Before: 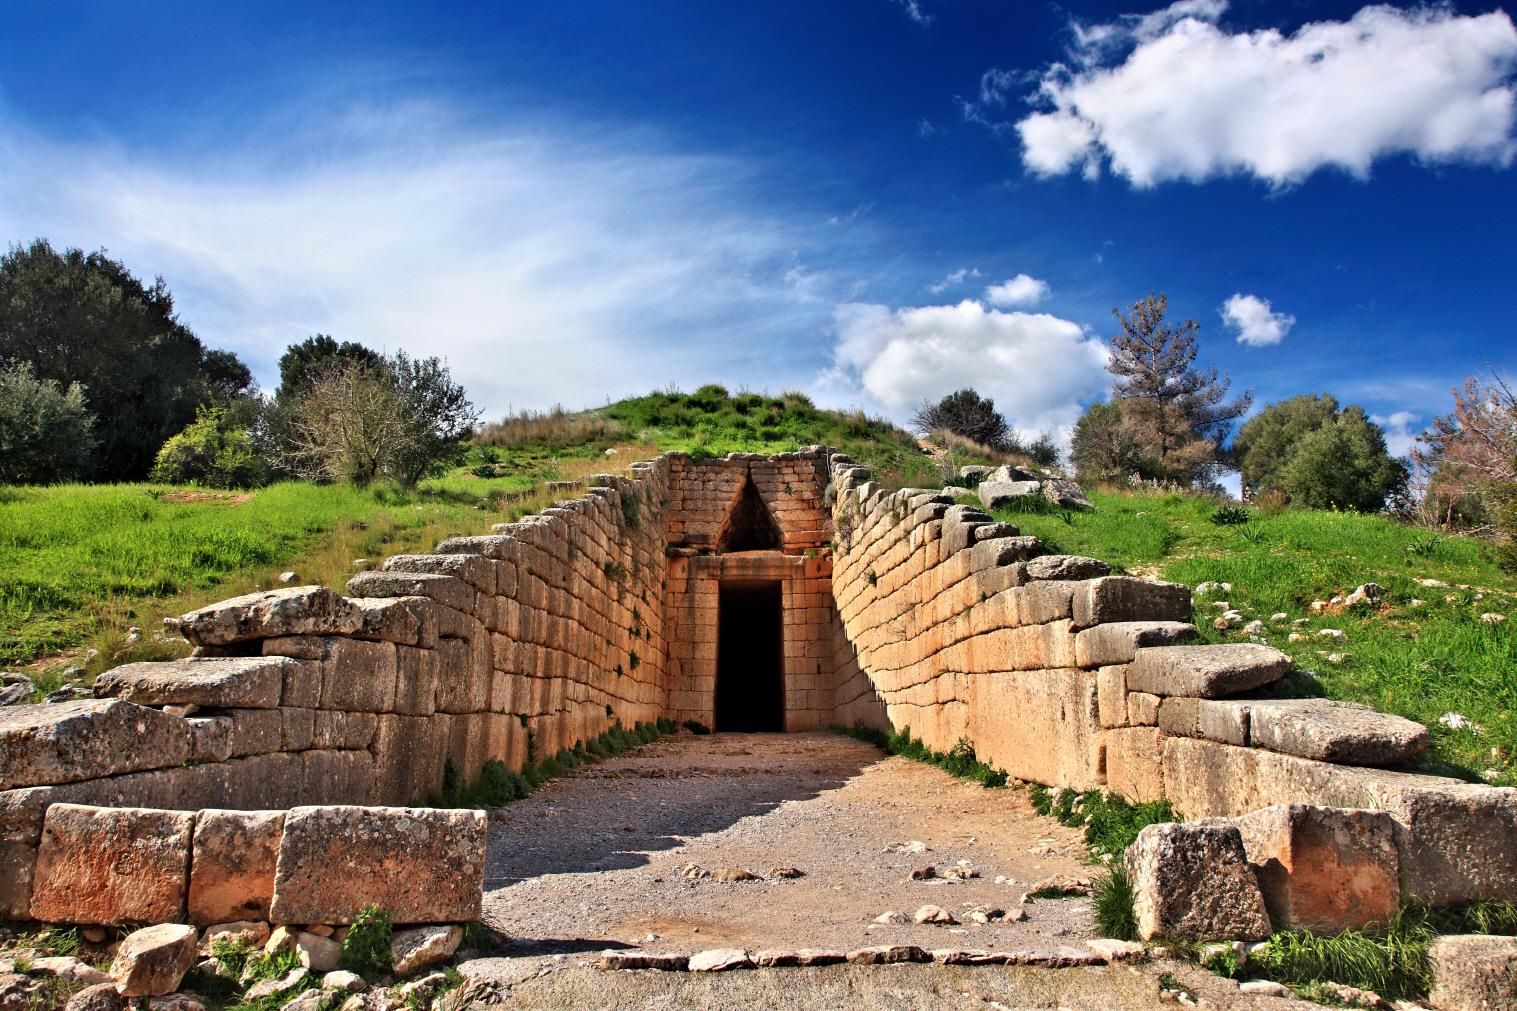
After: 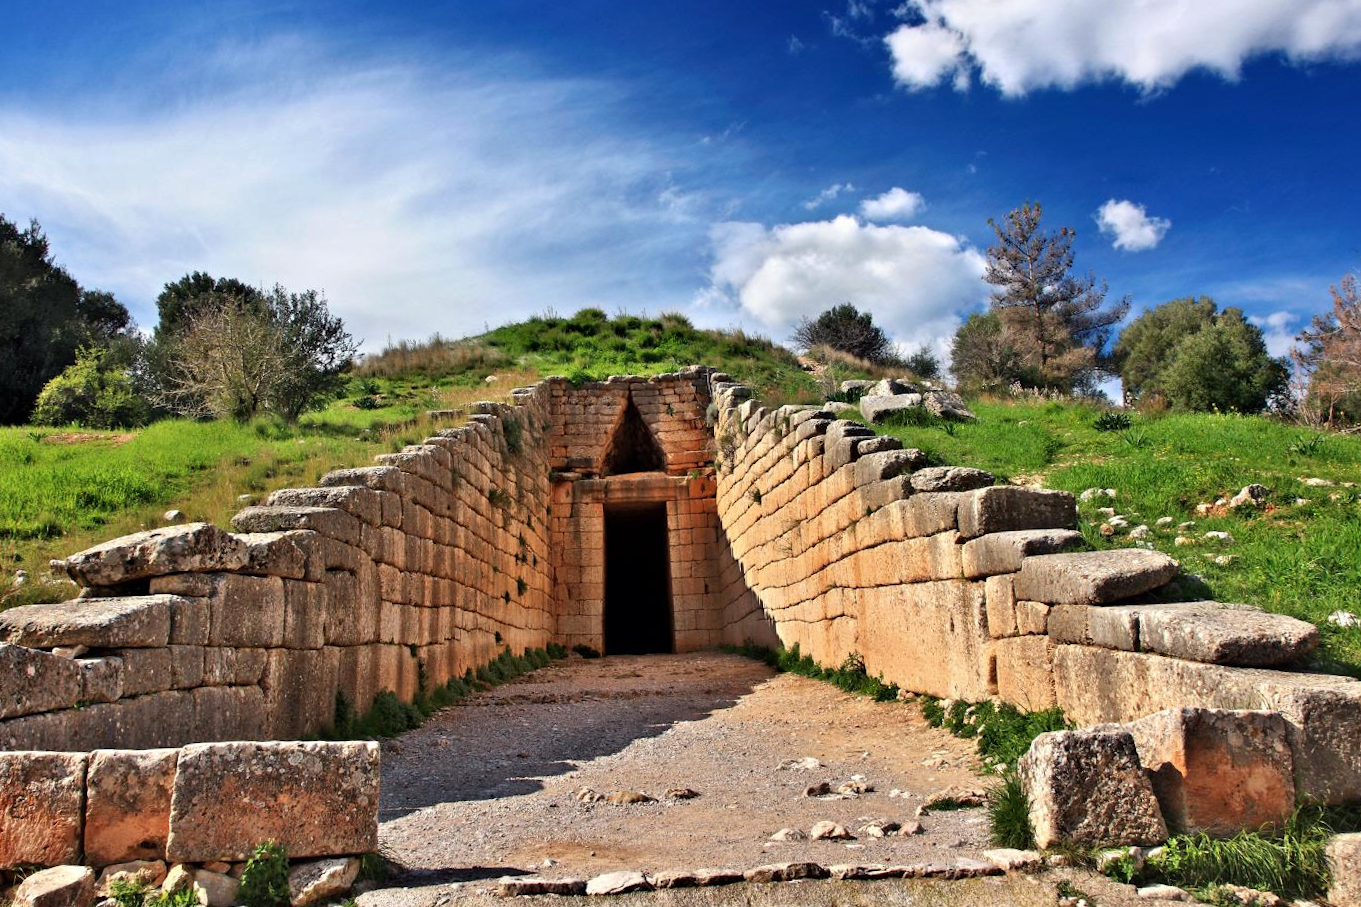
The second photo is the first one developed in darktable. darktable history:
crop and rotate: angle 1.96°, left 5.673%, top 5.673%
shadows and highlights: low approximation 0.01, soften with gaussian
